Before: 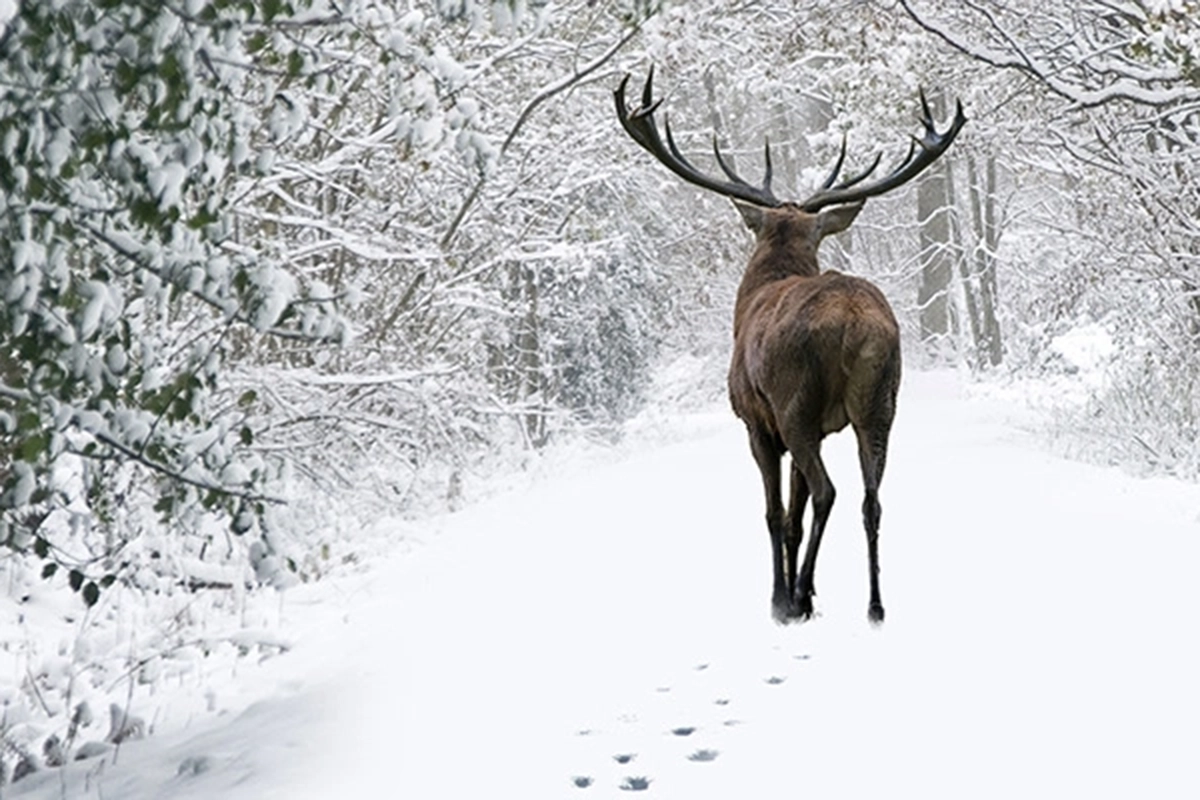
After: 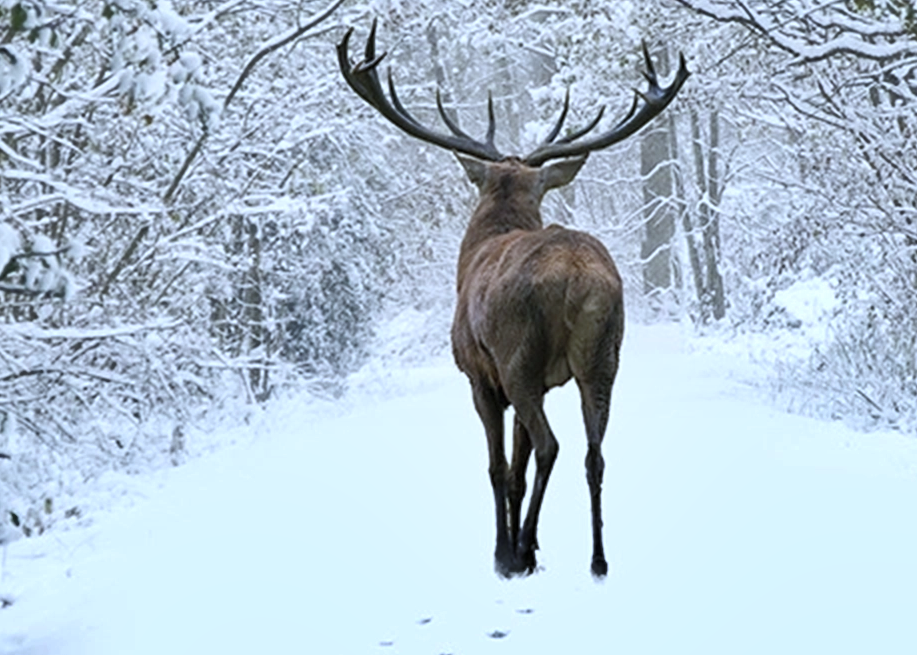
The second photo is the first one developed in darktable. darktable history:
shadows and highlights: low approximation 0.01, soften with gaussian
contrast brightness saturation: brightness 0.13
white balance: red 0.924, blue 1.095
crop: left 23.095%, top 5.827%, bottom 11.854%
